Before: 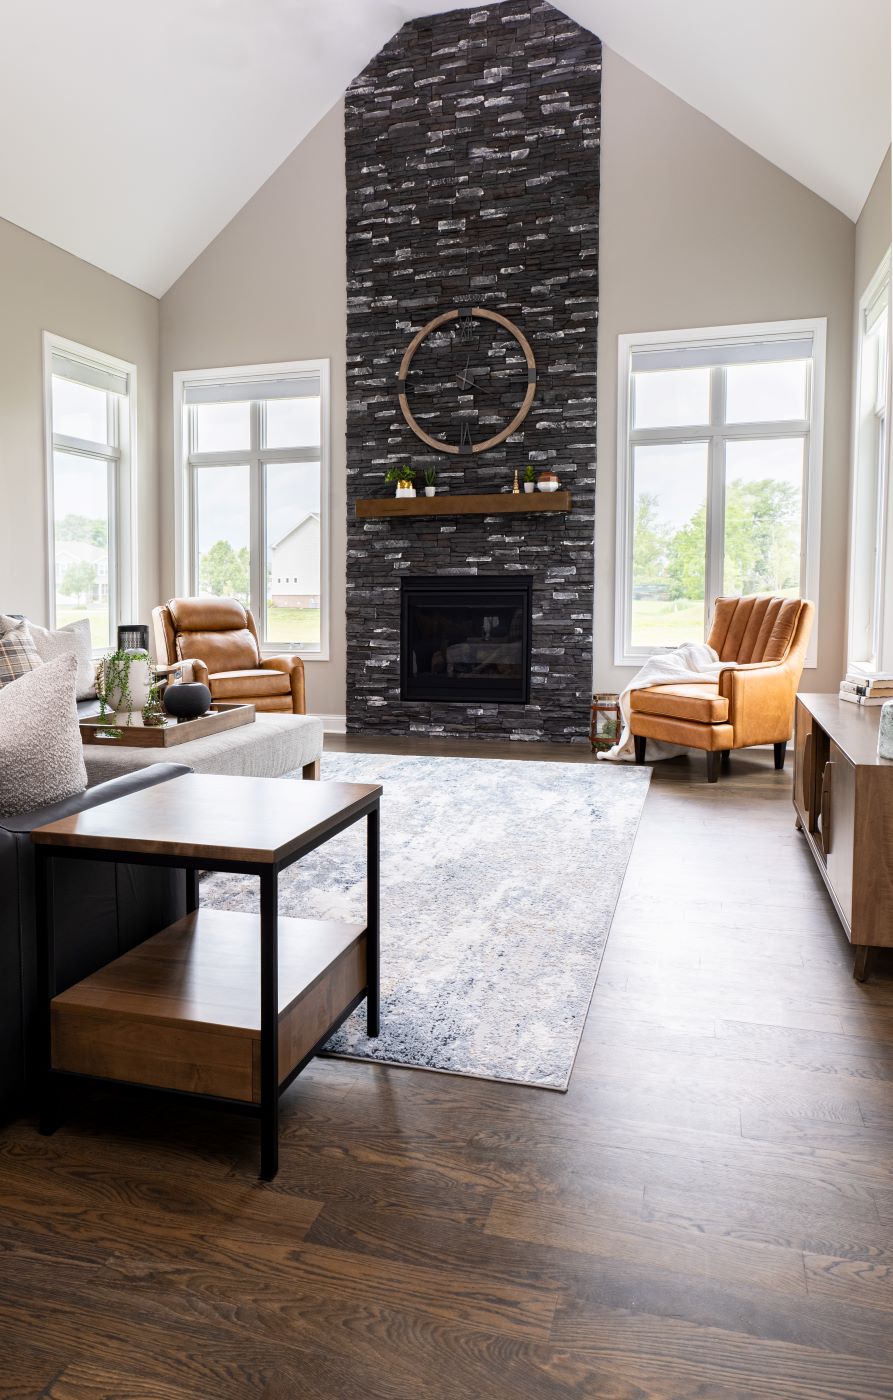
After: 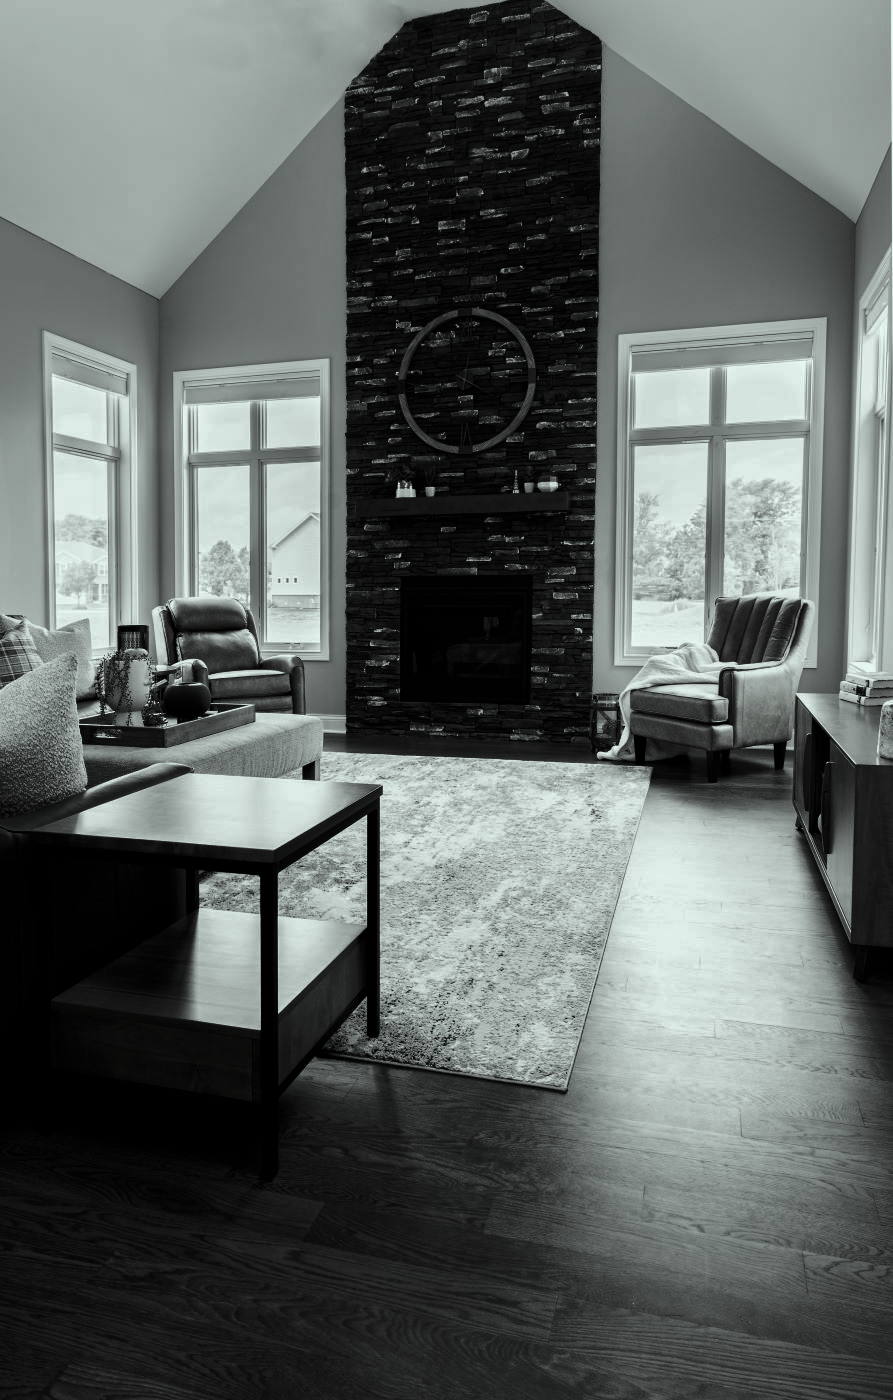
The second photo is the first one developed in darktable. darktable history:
tone equalizer: on, module defaults
contrast brightness saturation: contrast -0.034, brightness -0.591, saturation -0.988
color correction: highlights a* -6.43, highlights b* 0.839
